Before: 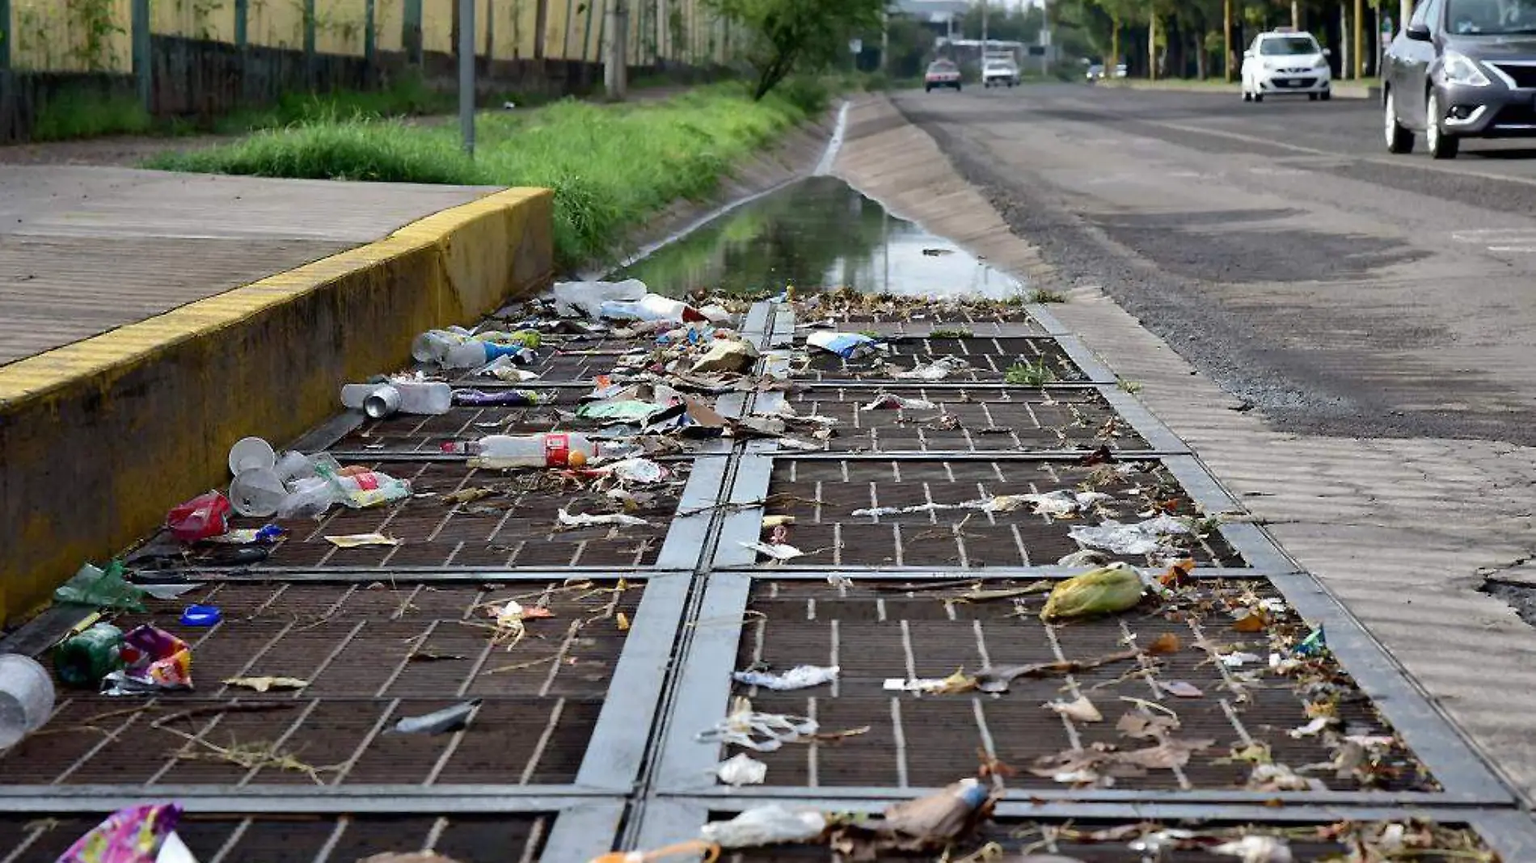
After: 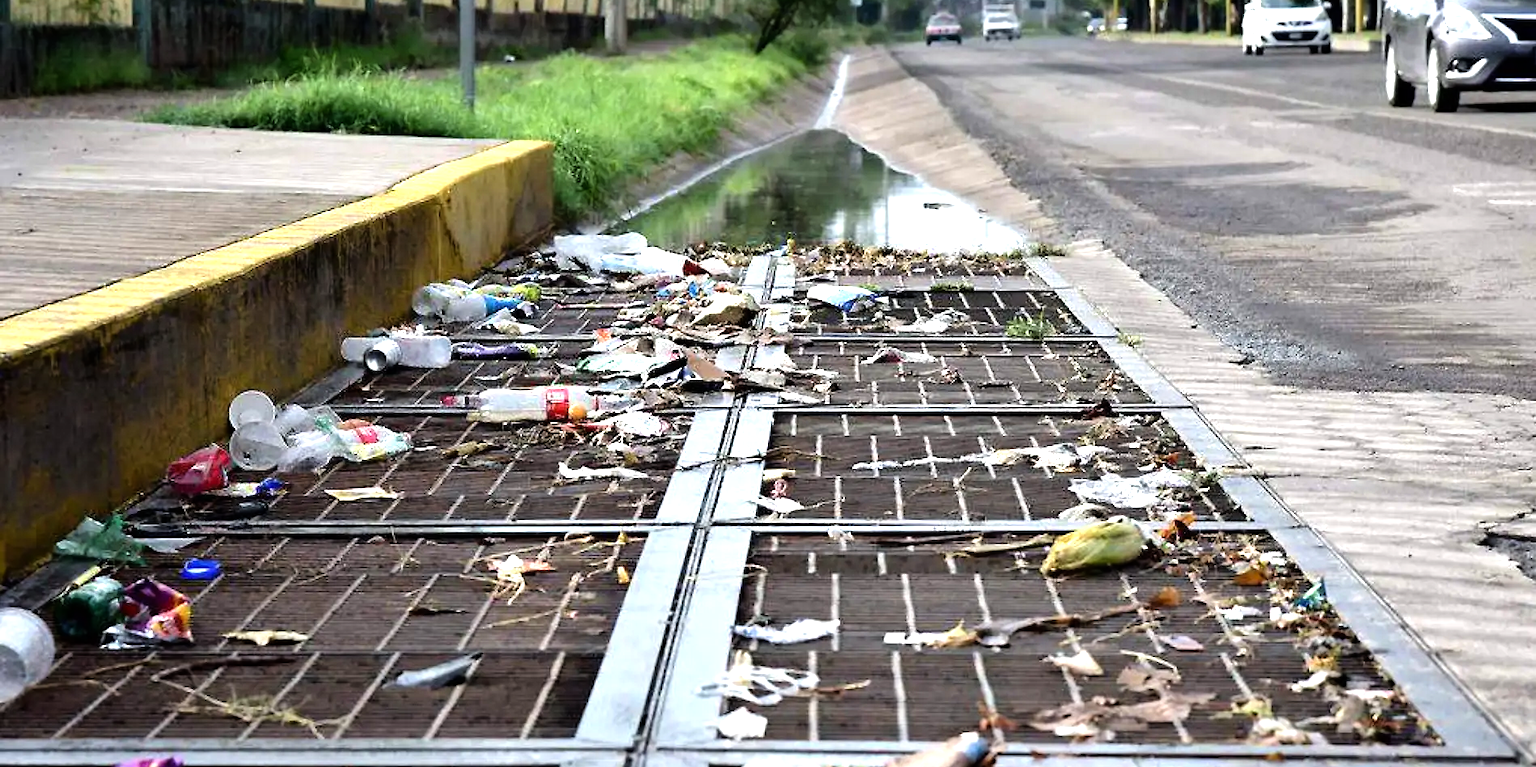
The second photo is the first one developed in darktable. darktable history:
crop and rotate: top 5.476%, bottom 5.573%
tone equalizer: -8 EV -1.08 EV, -7 EV -0.983 EV, -6 EV -0.832 EV, -5 EV -0.58 EV, -3 EV 0.595 EV, -2 EV 0.853 EV, -1 EV 1 EV, +0 EV 1.06 EV
